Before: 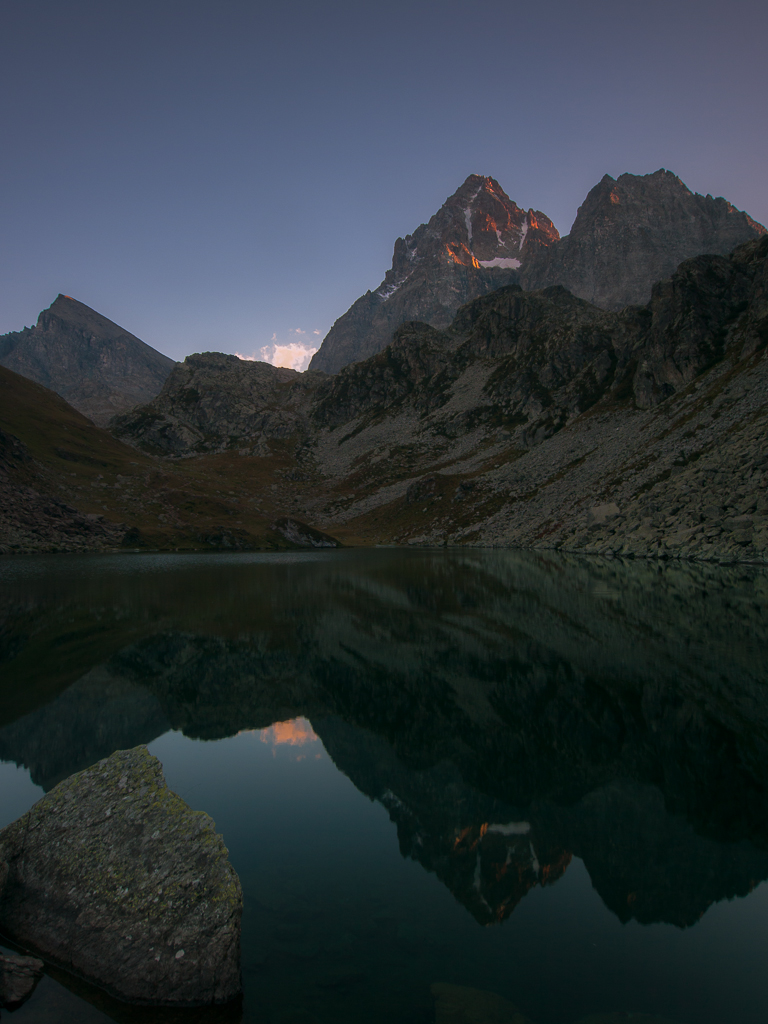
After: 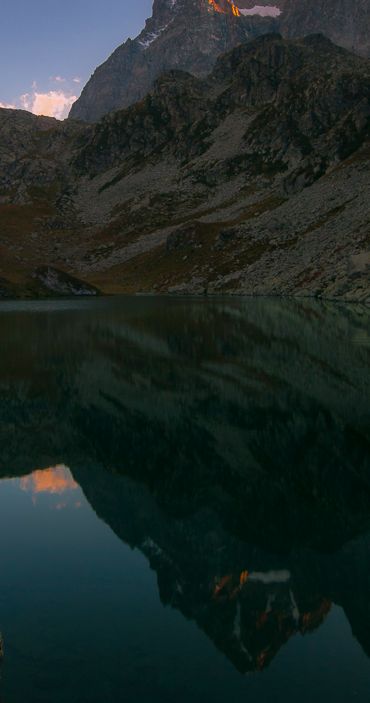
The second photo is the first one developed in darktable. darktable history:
color balance rgb: global vibrance 42.74%
crop: left 31.379%, top 24.658%, right 20.326%, bottom 6.628%
vignetting: fall-off start 116.67%, fall-off radius 59.26%, brightness -0.31, saturation -0.056
